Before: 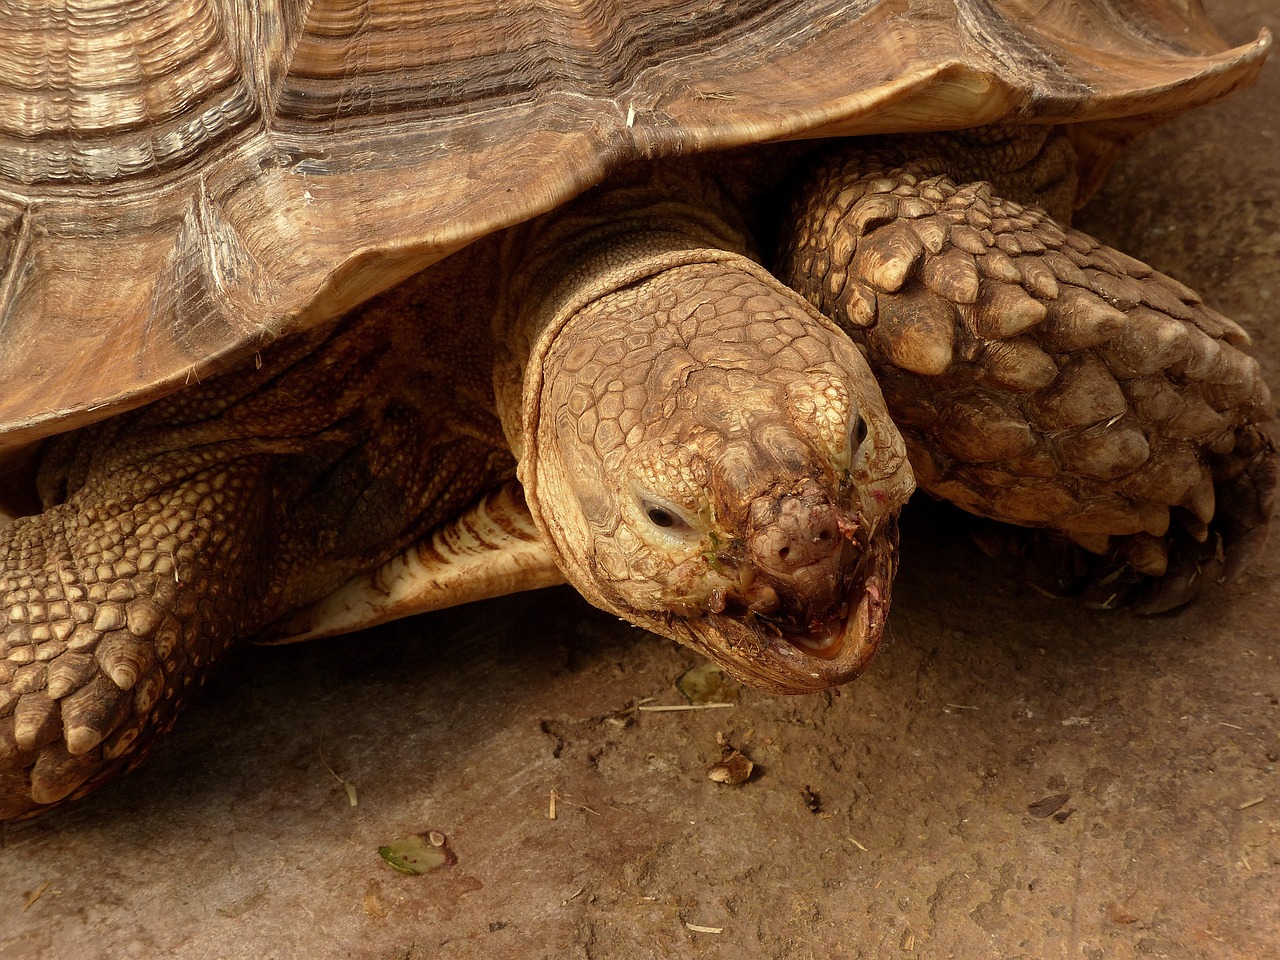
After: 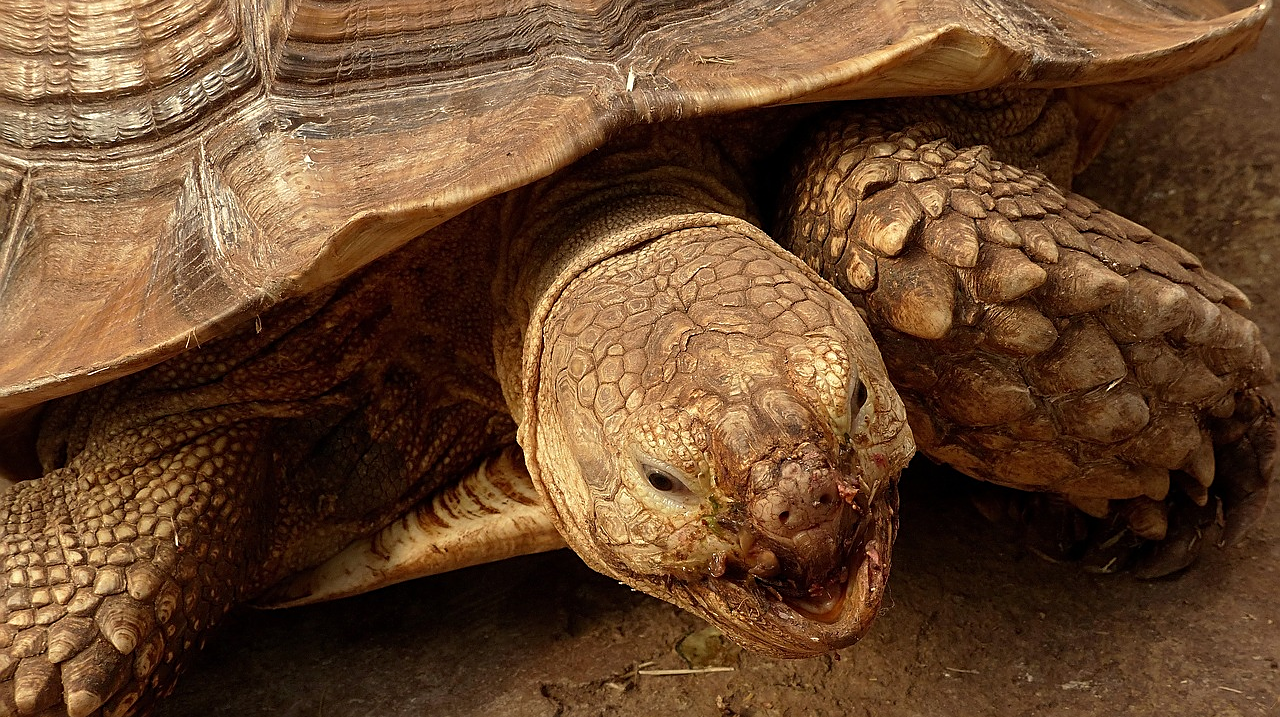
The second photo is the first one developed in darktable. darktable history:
crop: top 3.84%, bottom 21.453%
sharpen: on, module defaults
